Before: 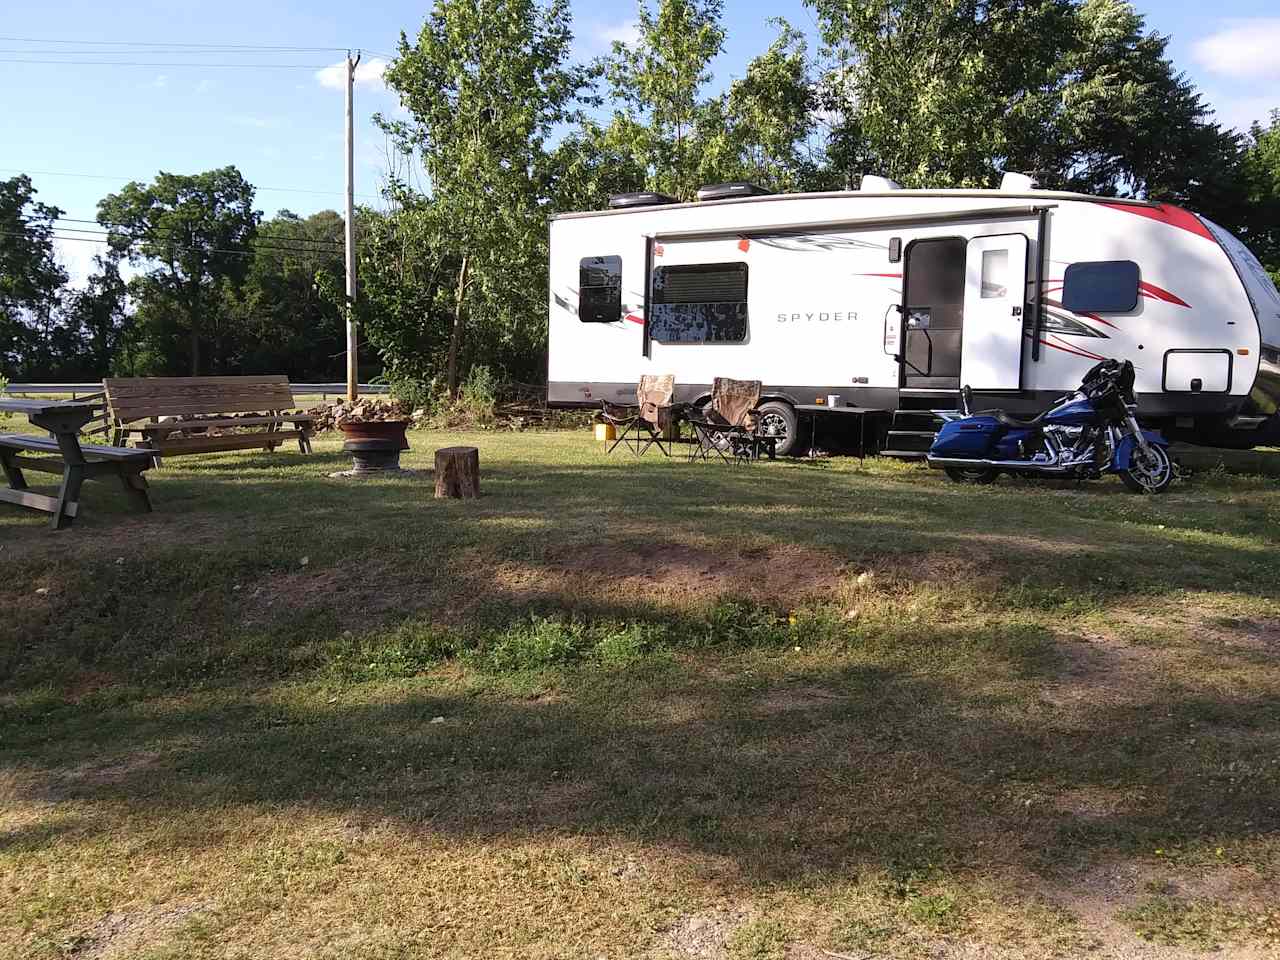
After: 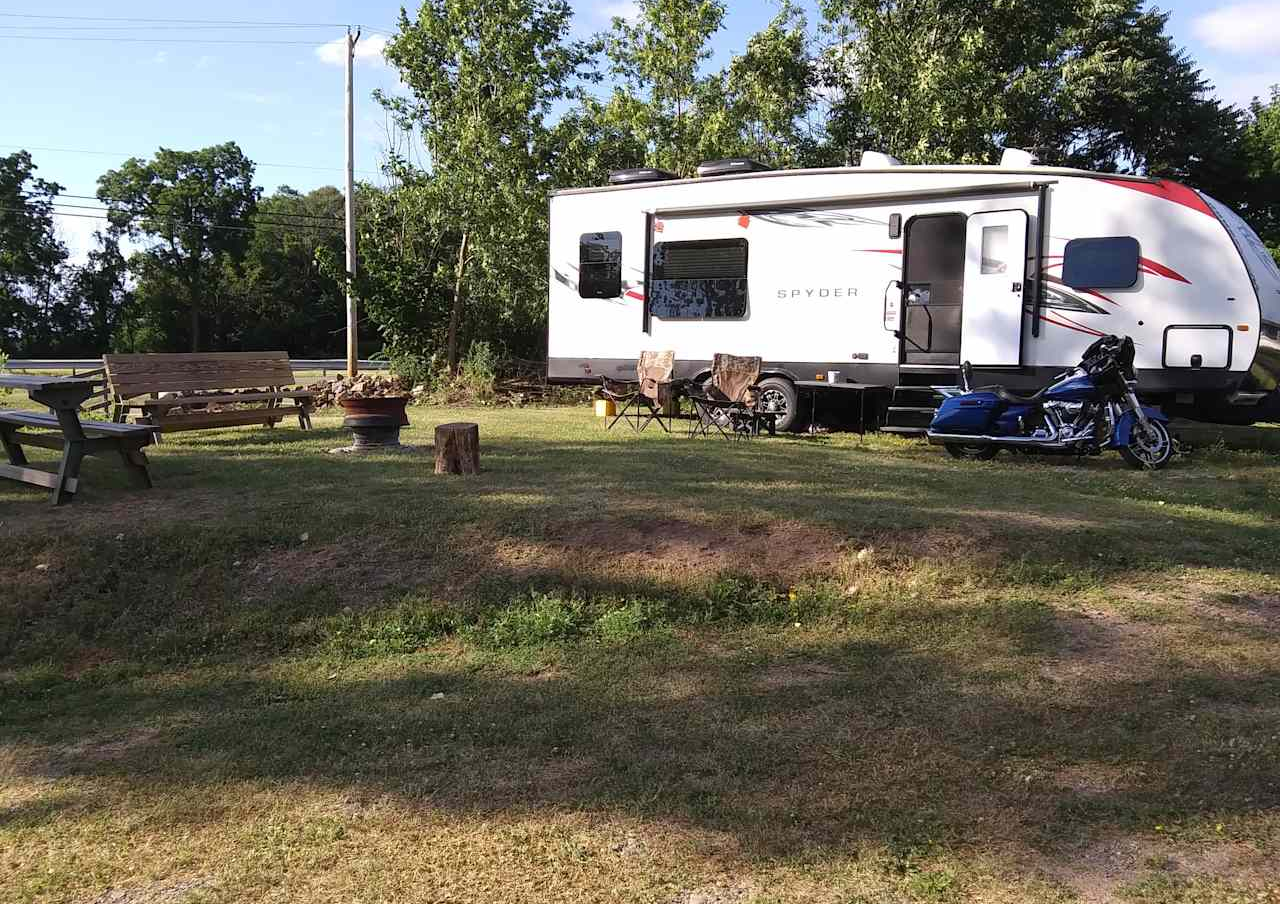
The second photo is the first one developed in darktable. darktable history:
crop and rotate: top 2.588%, bottom 3.162%
